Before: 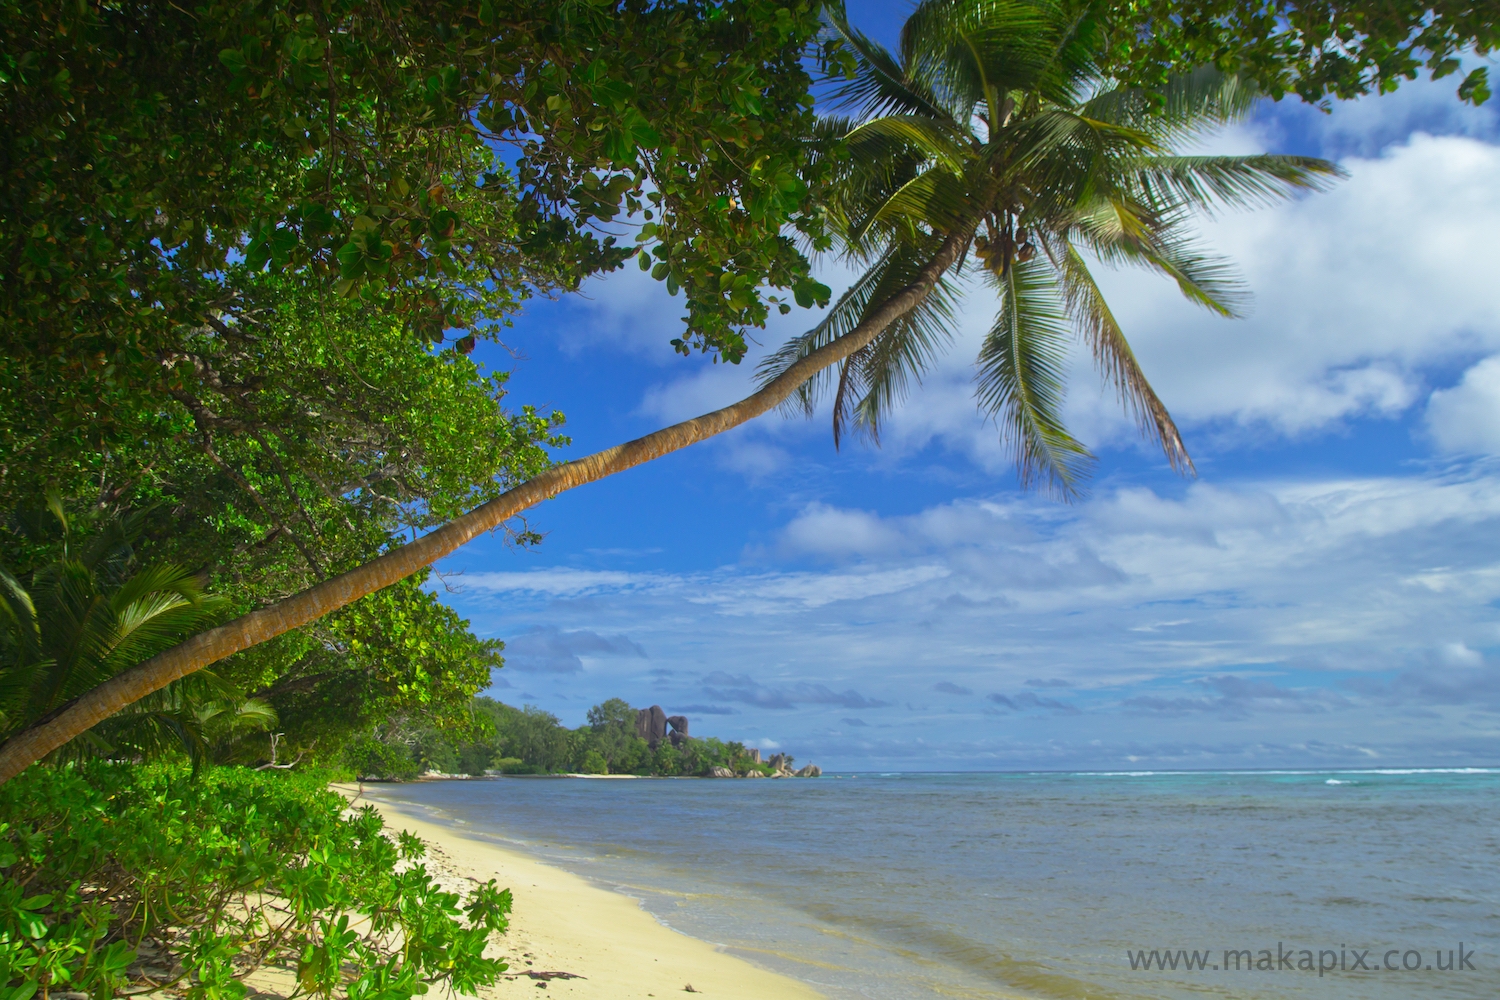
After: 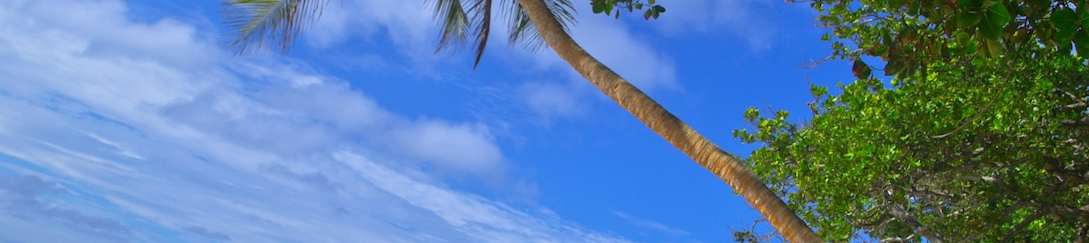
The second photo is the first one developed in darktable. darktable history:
crop and rotate: angle 16.12°, top 30.835%, bottom 35.653%
white balance: red 1.004, blue 1.096
